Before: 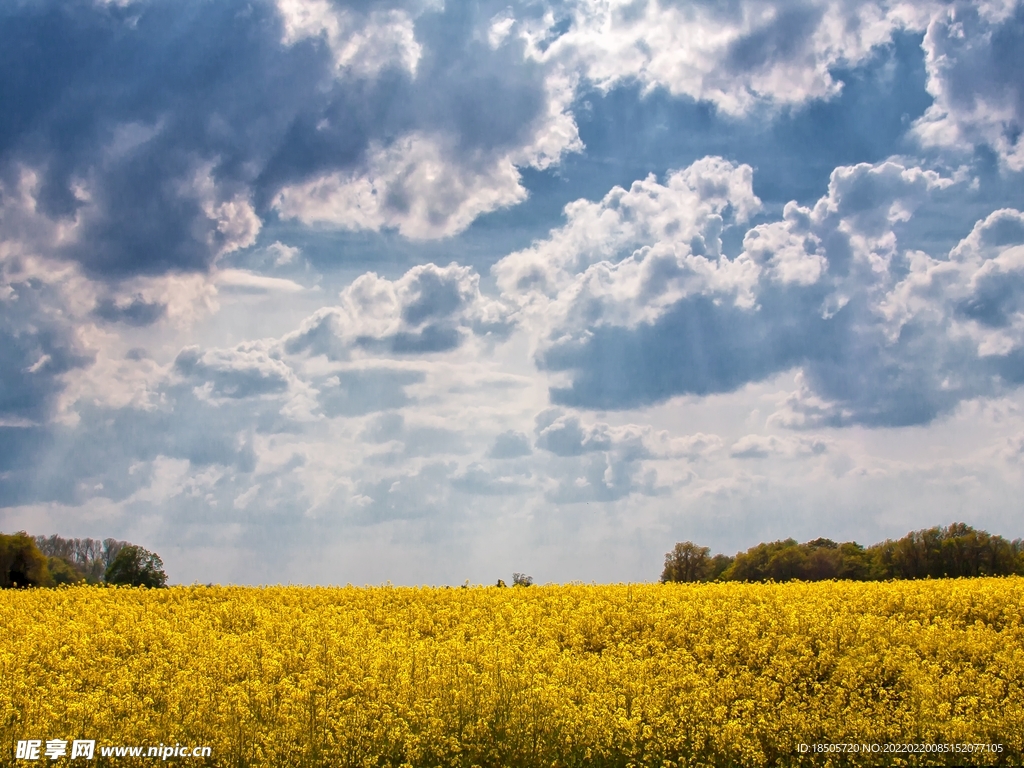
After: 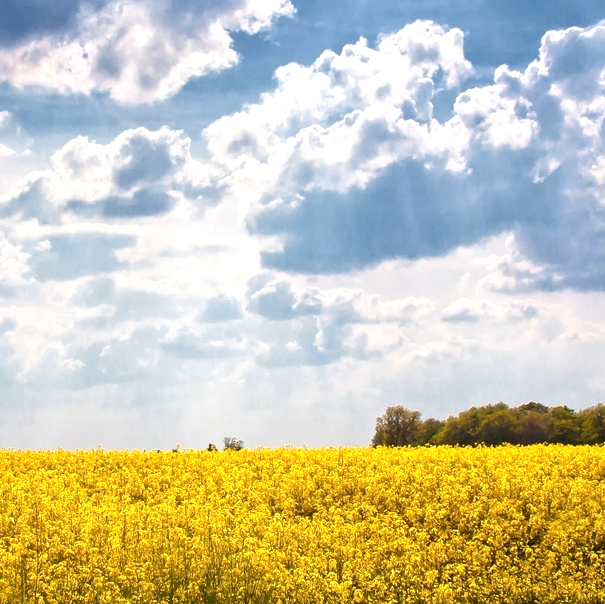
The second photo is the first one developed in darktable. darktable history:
crop and rotate: left 28.256%, top 17.734%, right 12.656%, bottom 3.573%
exposure: exposure 0.6 EV, compensate highlight preservation false
